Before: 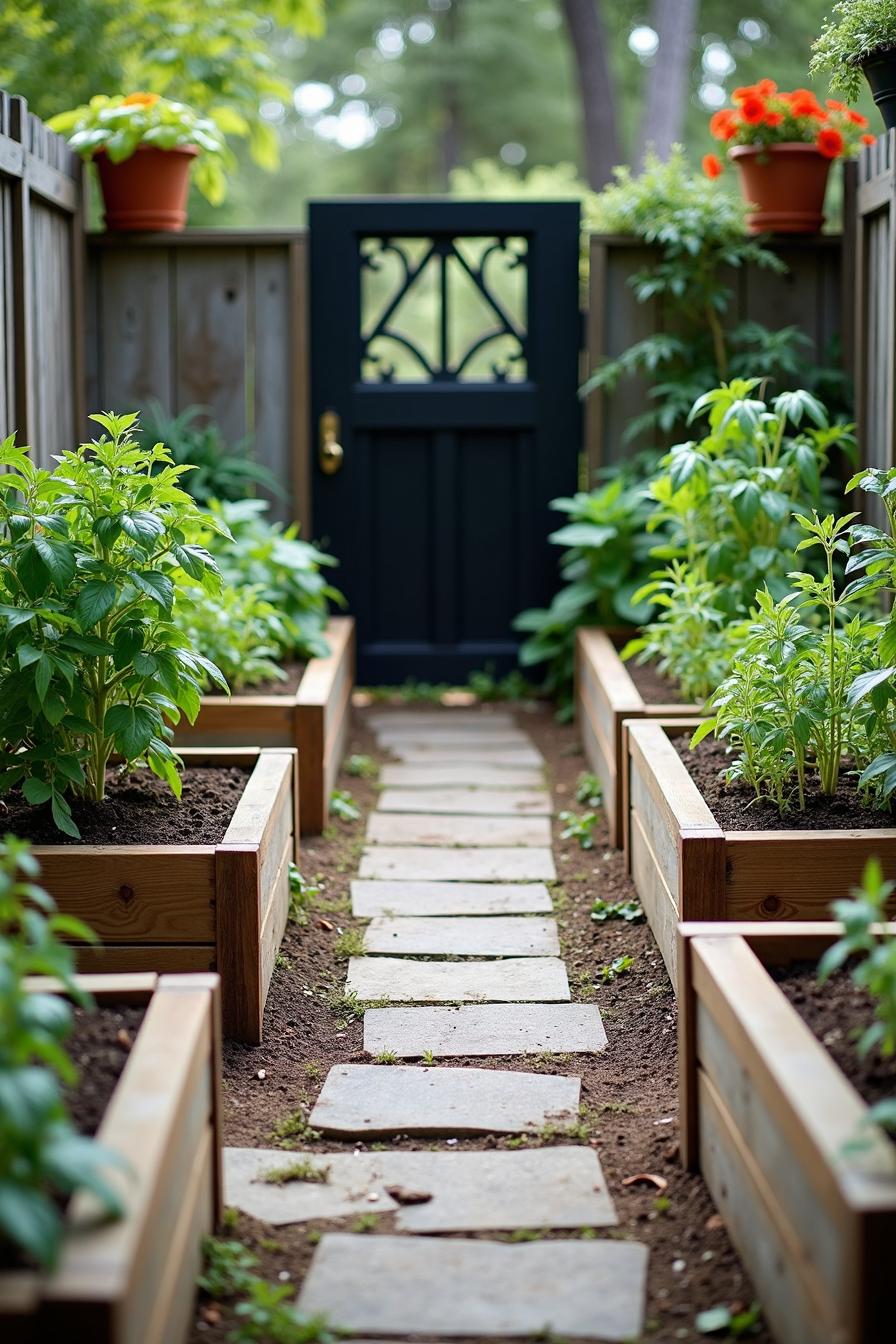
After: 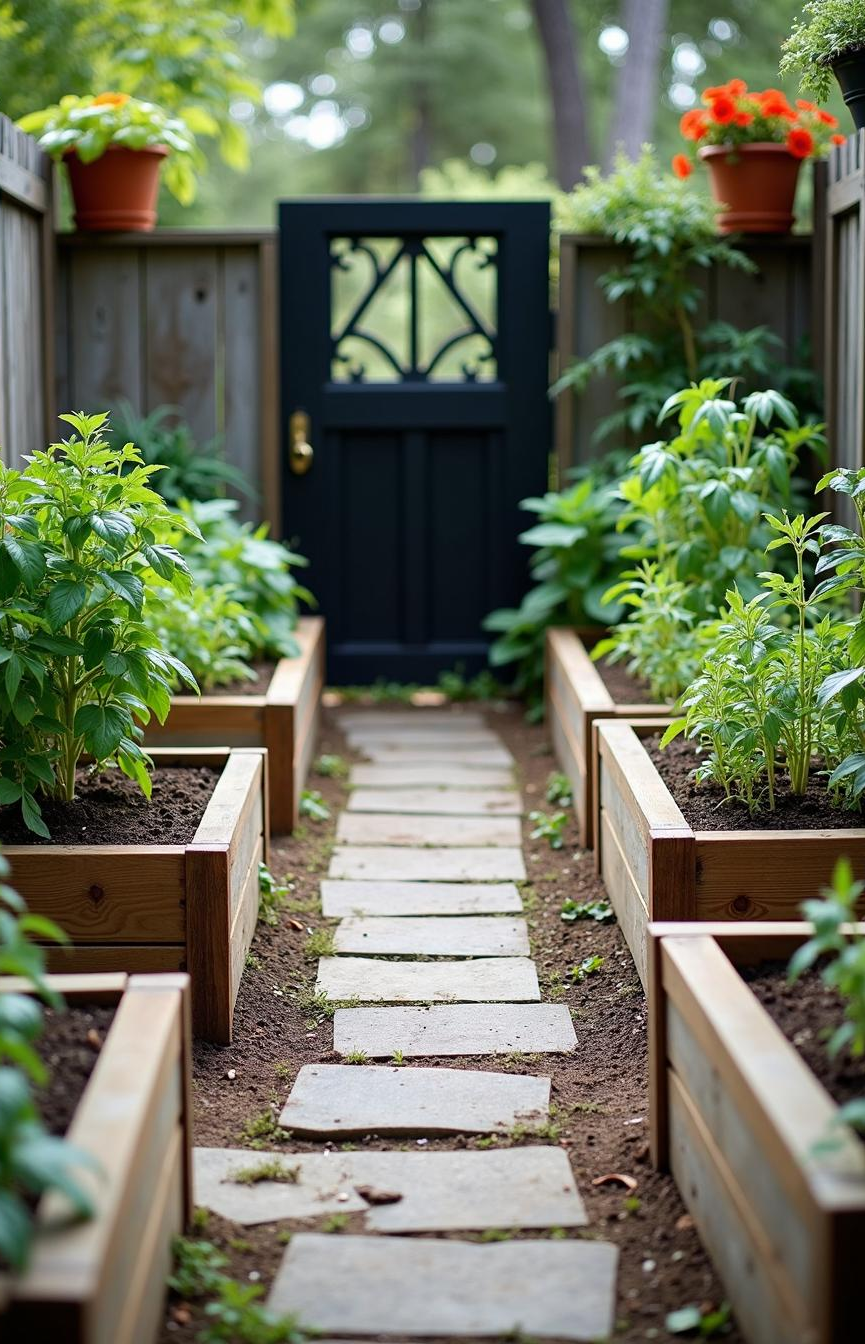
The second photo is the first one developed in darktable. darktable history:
crop and rotate: left 3.438%
